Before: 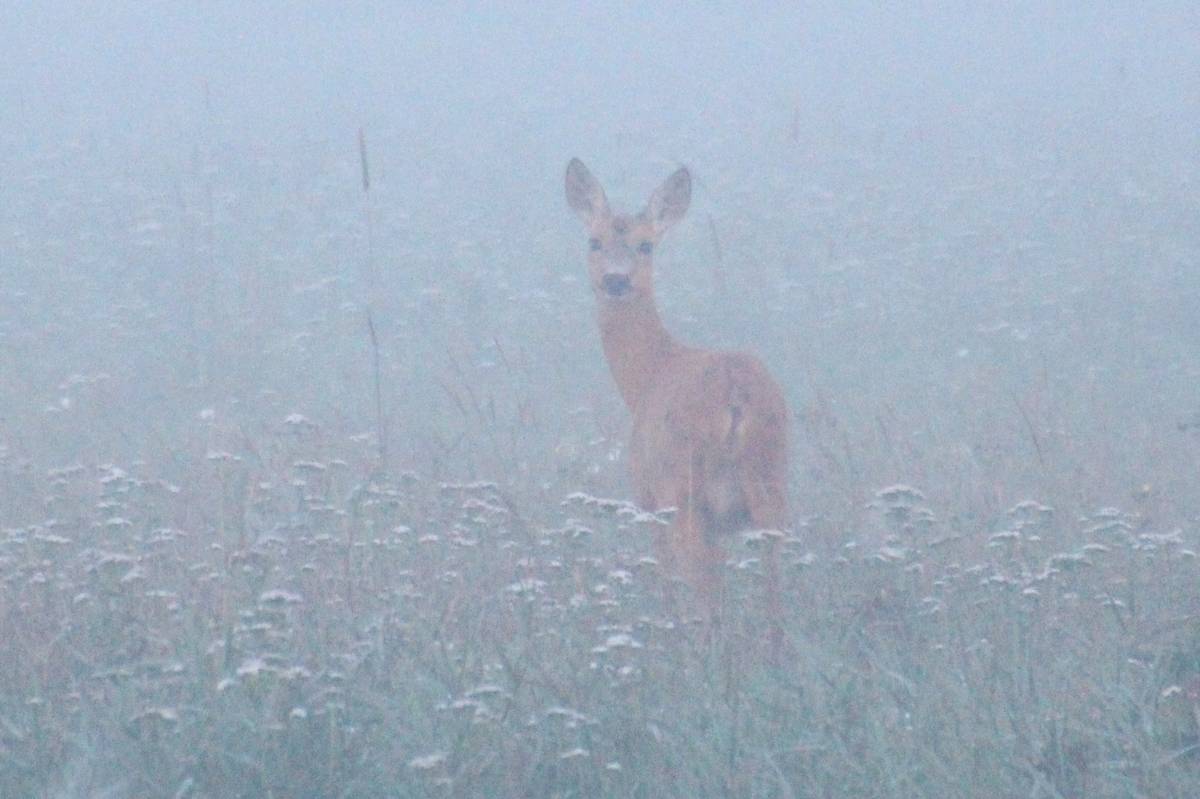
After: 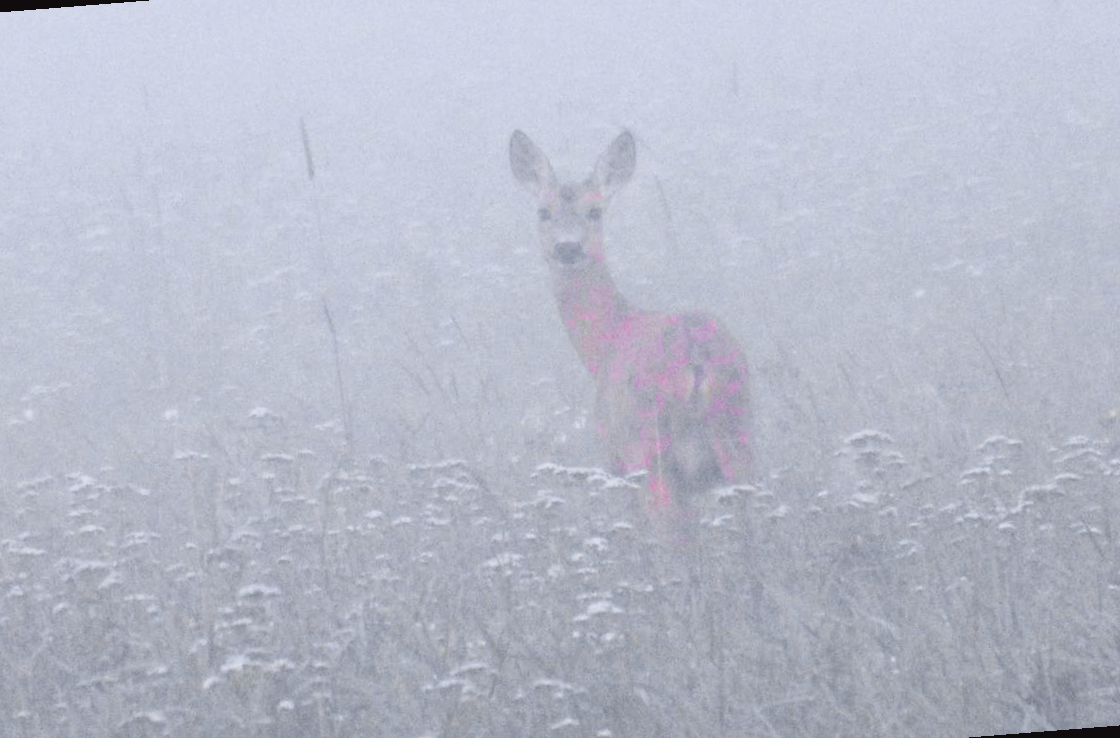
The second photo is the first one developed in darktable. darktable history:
rotate and perspective: rotation -4.57°, crop left 0.054, crop right 0.944, crop top 0.087, crop bottom 0.914
color zones: curves: ch0 [(0, 0.48) (0.209, 0.398) (0.305, 0.332) (0.429, 0.493) (0.571, 0.5) (0.714, 0.5) (0.857, 0.5) (1, 0.48)]; ch1 [(0, 0.736) (0.143, 0.625) (0.225, 0.371) (0.429, 0.256) (0.571, 0.241) (0.714, 0.213) (0.857, 0.48) (1, 0.736)]; ch2 [(0, 0.448) (0.143, 0.498) (0.286, 0.5) (0.429, 0.5) (0.571, 0.5) (0.714, 0.5) (0.857, 0.5) (1, 0.448)]
tone curve: curves: ch0 [(0, 0.036) (0.119, 0.115) (0.466, 0.498) (0.715, 0.767) (0.817, 0.865) (1, 0.998)]; ch1 [(0, 0) (0.377, 0.424) (0.442, 0.491) (0.487, 0.502) (0.514, 0.512) (0.536, 0.577) (0.66, 0.724) (1, 1)]; ch2 [(0, 0) (0.38, 0.405) (0.463, 0.443) (0.492, 0.486) (0.526, 0.541) (0.578, 0.598) (1, 1)], color space Lab, independent channels, preserve colors none
